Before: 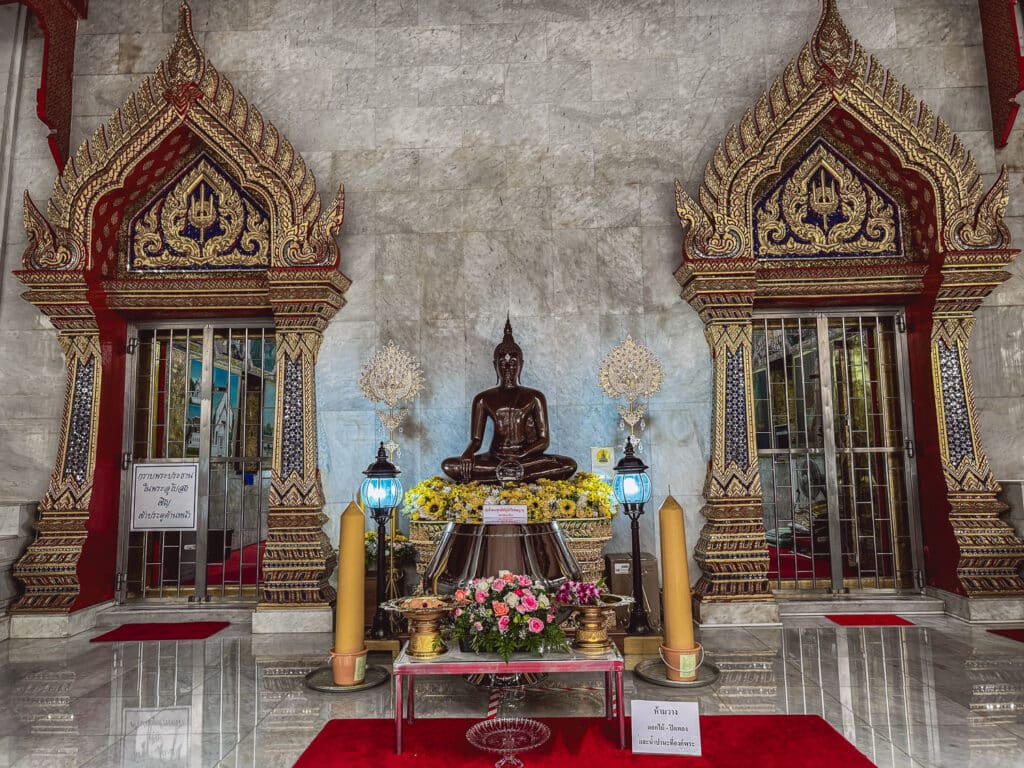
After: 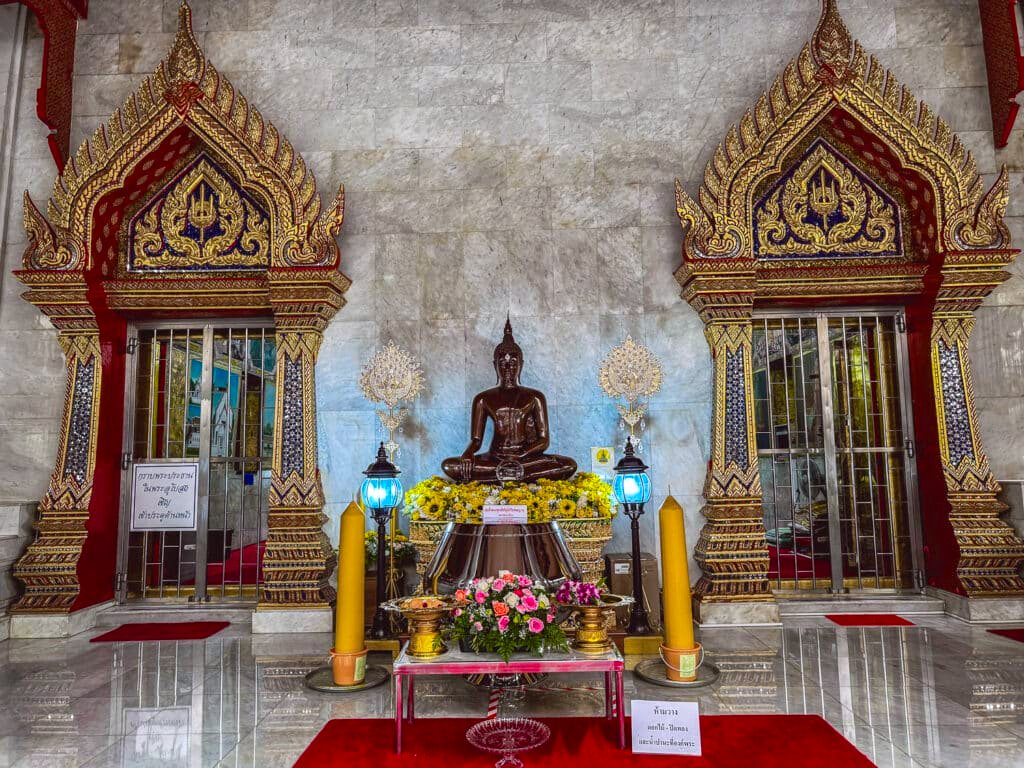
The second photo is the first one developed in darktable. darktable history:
exposure: black level correction 0.001, exposure 0.191 EV, compensate highlight preservation false
white balance: red 0.983, blue 1.036
color balance rgb: linear chroma grading › global chroma 15%, perceptual saturation grading › global saturation 30%
